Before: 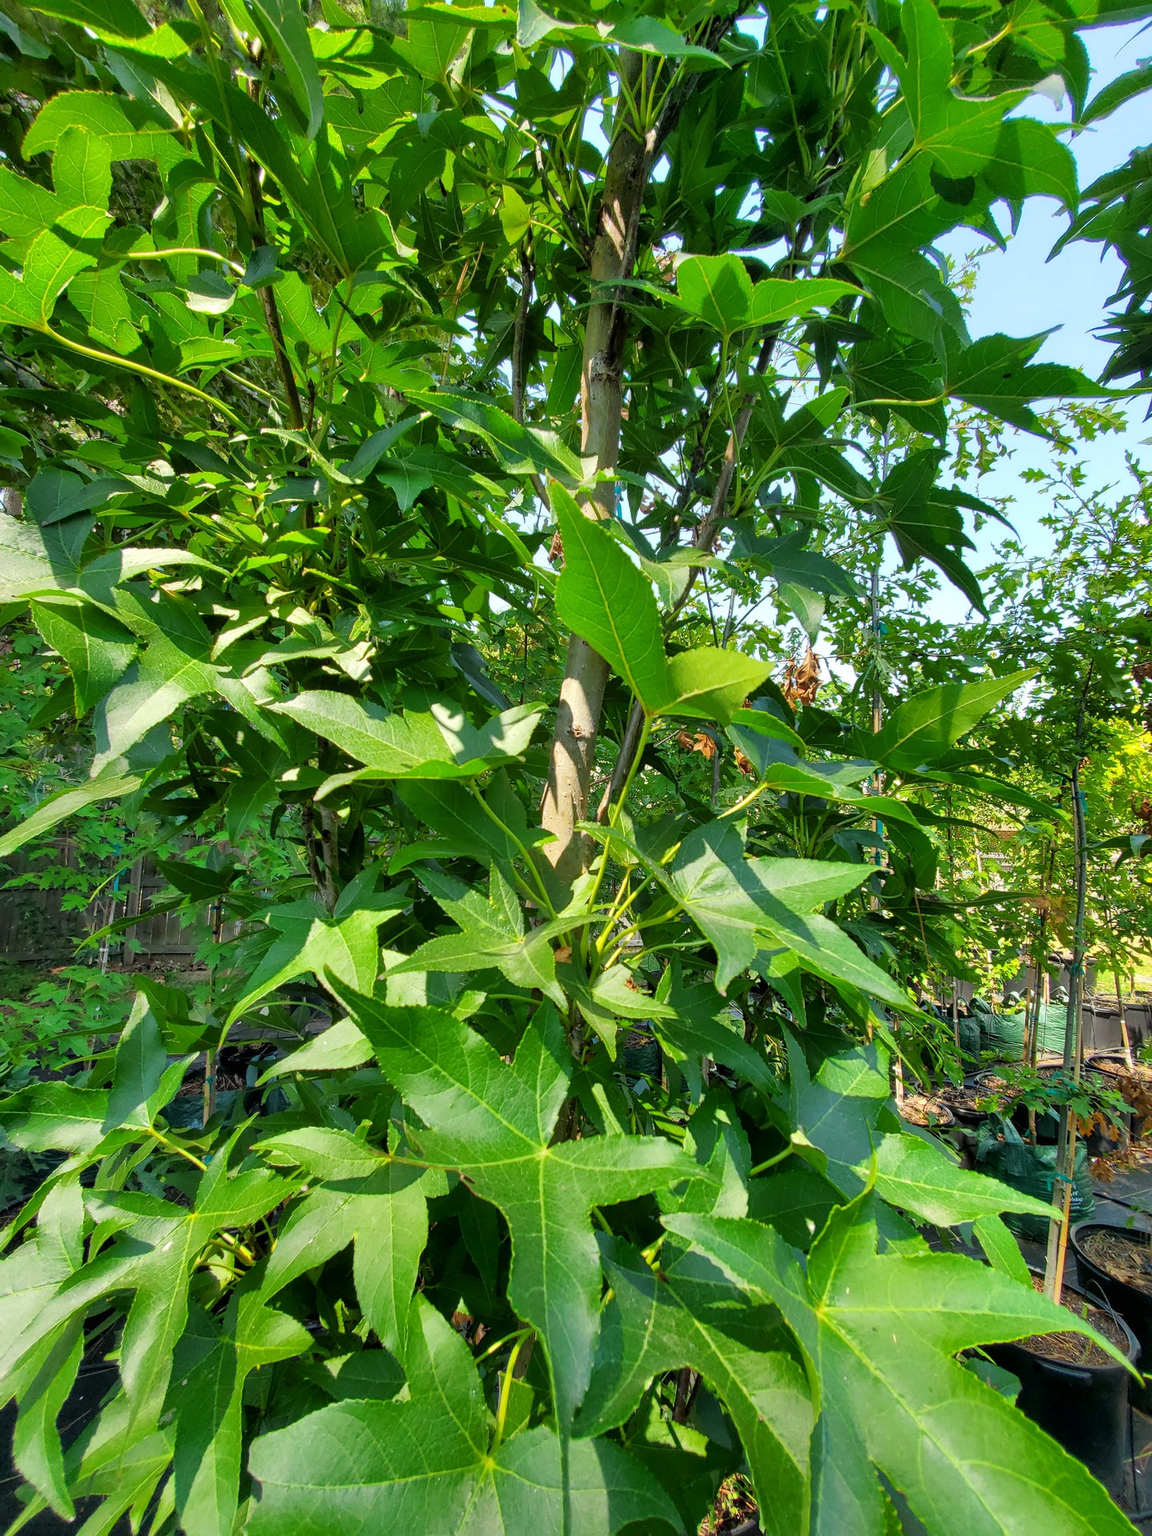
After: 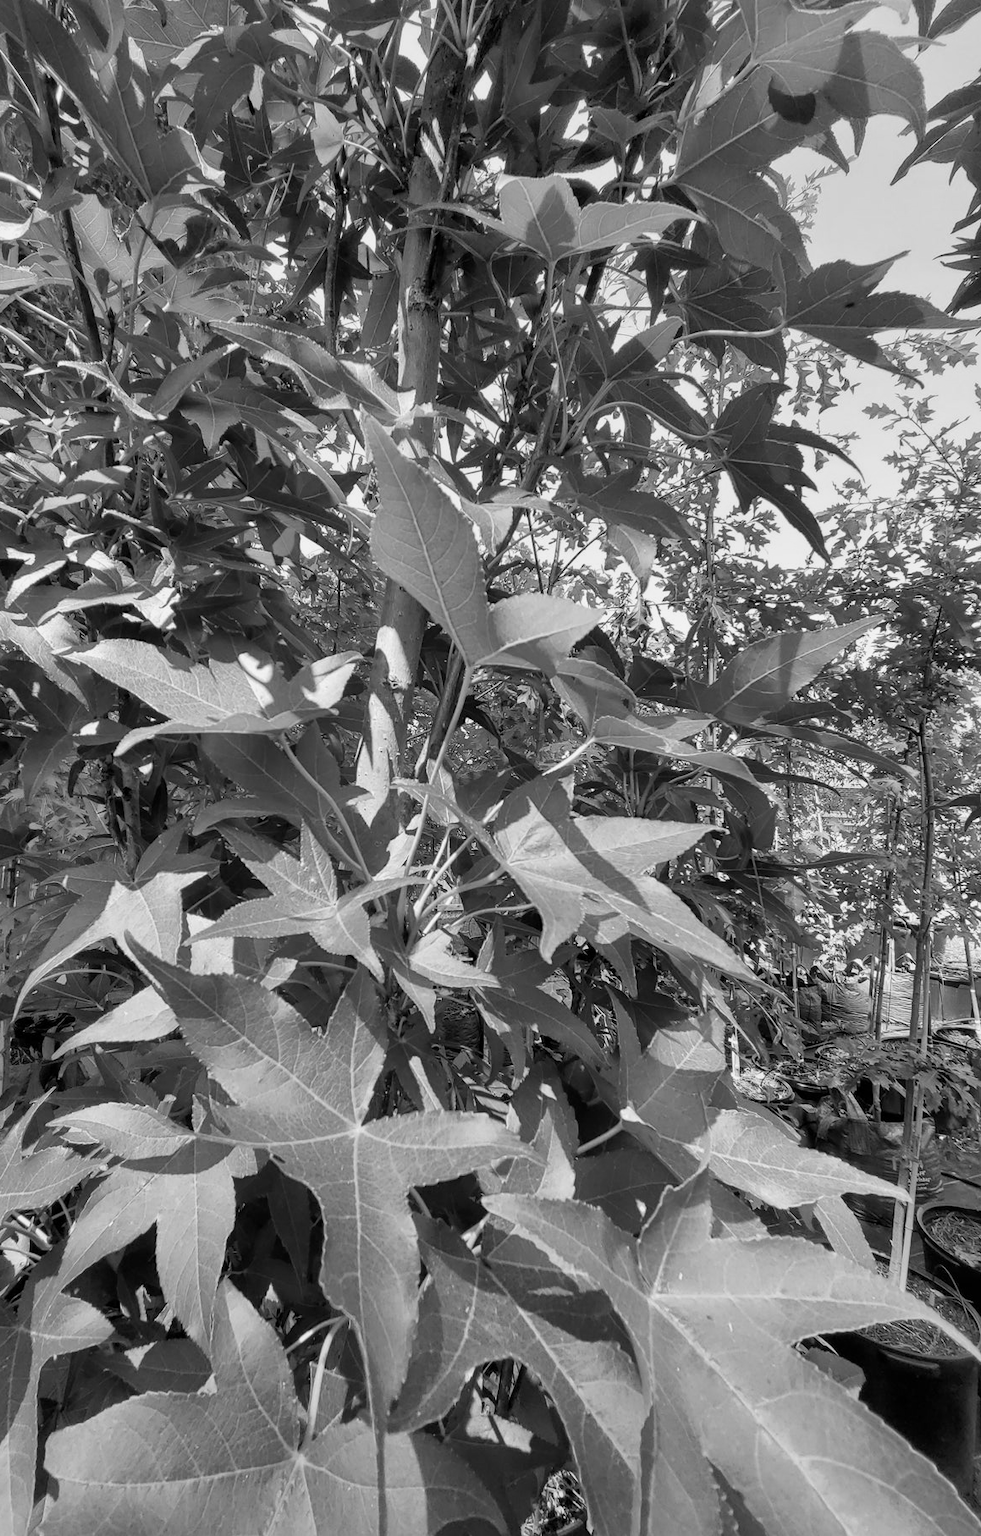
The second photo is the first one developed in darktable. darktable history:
tone curve: curves: ch0 [(0, 0) (0.003, 0.003) (0.011, 0.011) (0.025, 0.025) (0.044, 0.044) (0.069, 0.069) (0.1, 0.099) (0.136, 0.135) (0.177, 0.177) (0.224, 0.224) (0.277, 0.276) (0.335, 0.334) (0.399, 0.398) (0.468, 0.467) (0.543, 0.565) (0.623, 0.641) (0.709, 0.723) (0.801, 0.81) (0.898, 0.902) (1, 1)], preserve colors none
local contrast: mode bilateral grid, contrast 15, coarseness 36, detail 105%, midtone range 0.2
crop and rotate: left 17.959%, top 5.771%, right 1.742%
white balance: red 0.967, blue 1.119, emerald 0.756
monochrome: a 30.25, b 92.03
